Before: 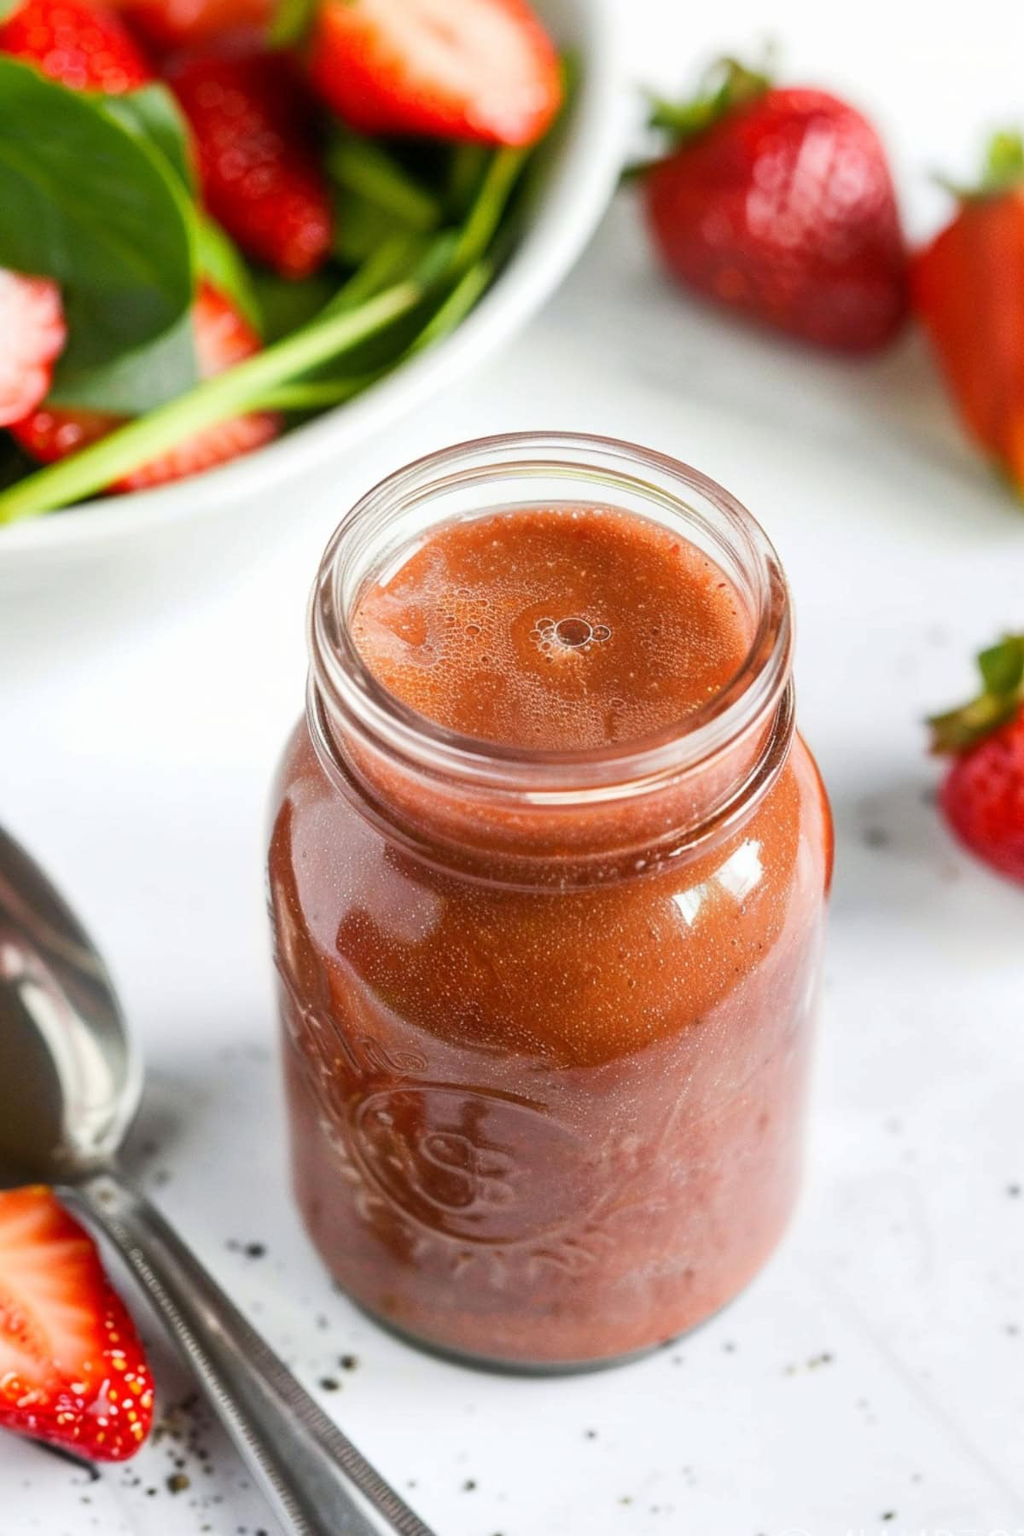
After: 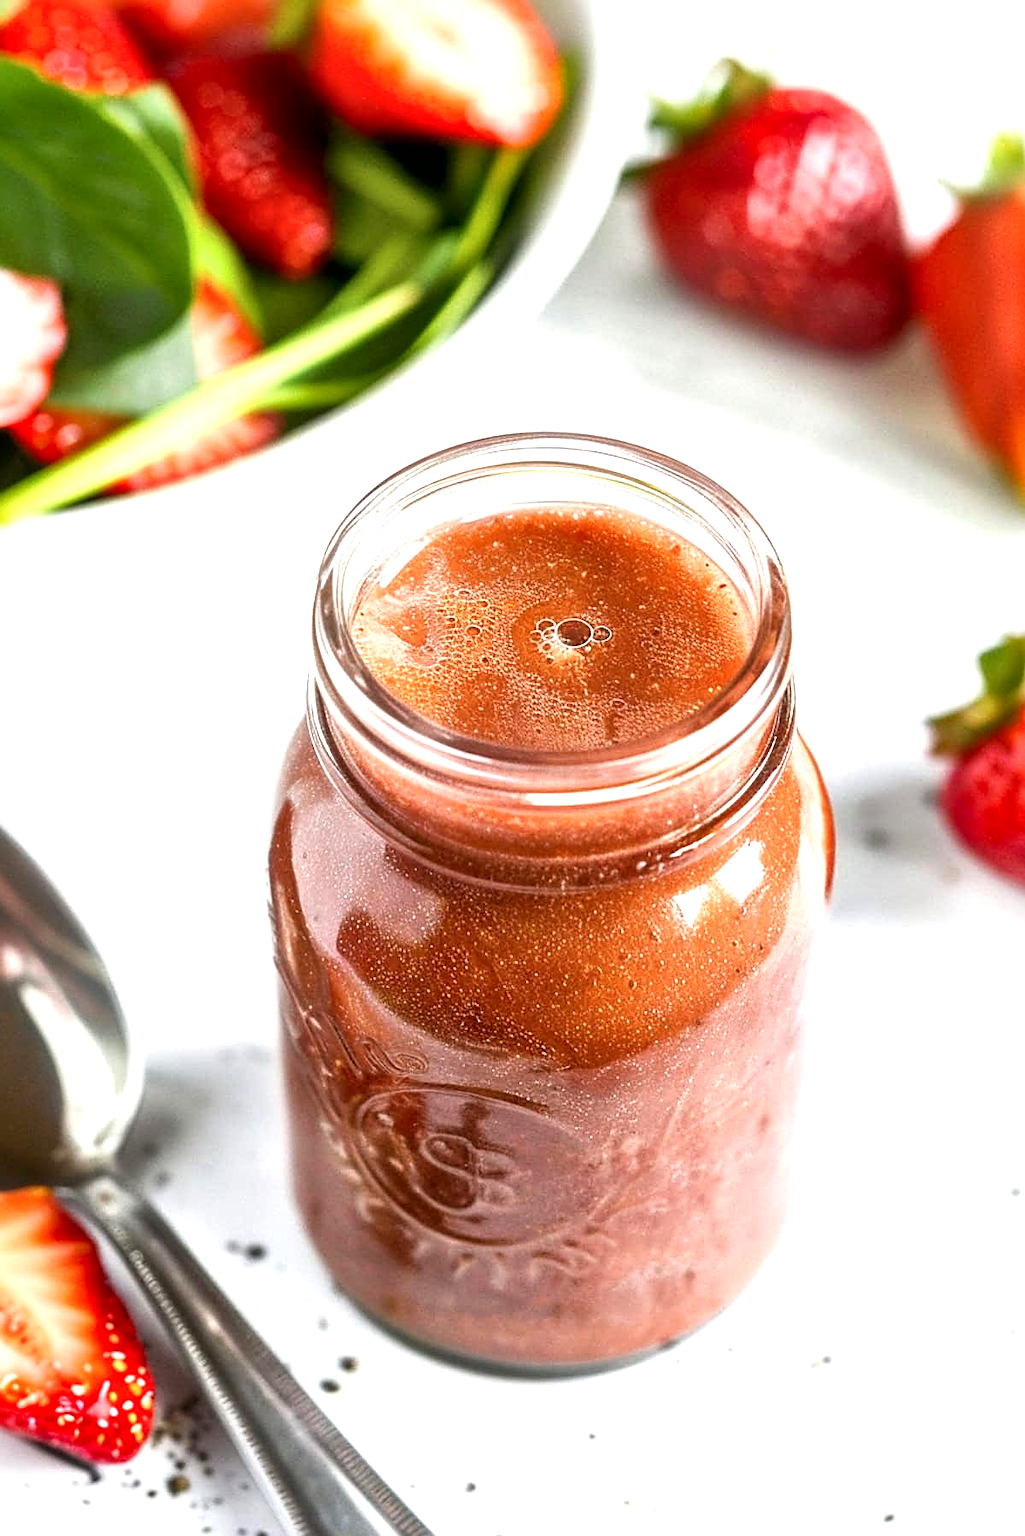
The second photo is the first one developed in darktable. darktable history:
crop: bottom 0.066%
sharpen: on, module defaults
local contrast: mode bilateral grid, contrast 25, coarseness 60, detail 151%, midtone range 0.2
exposure: exposure 0.659 EV, compensate highlight preservation false
